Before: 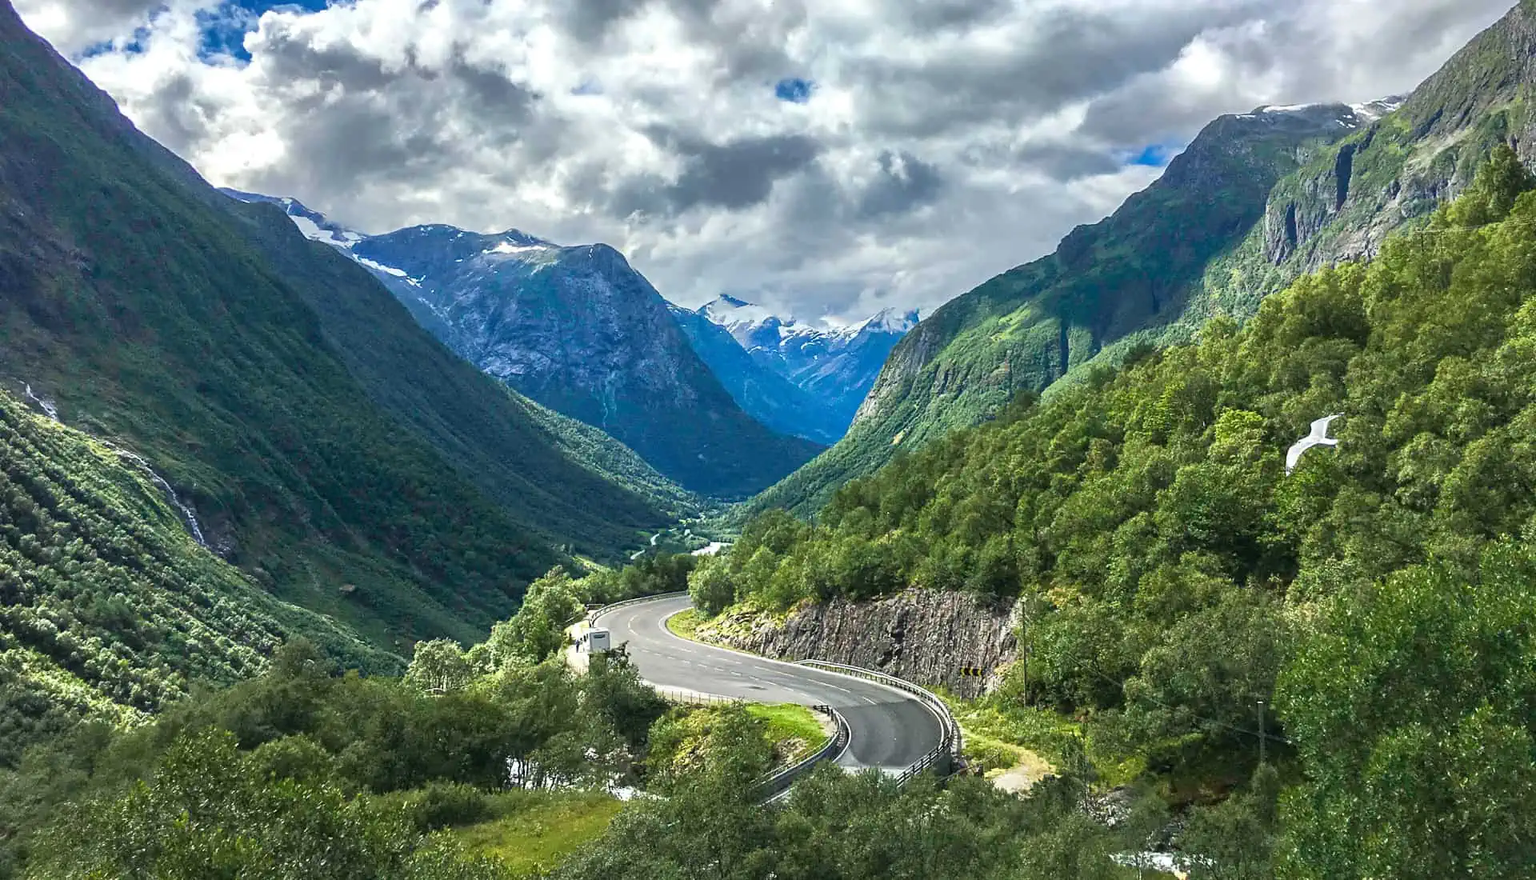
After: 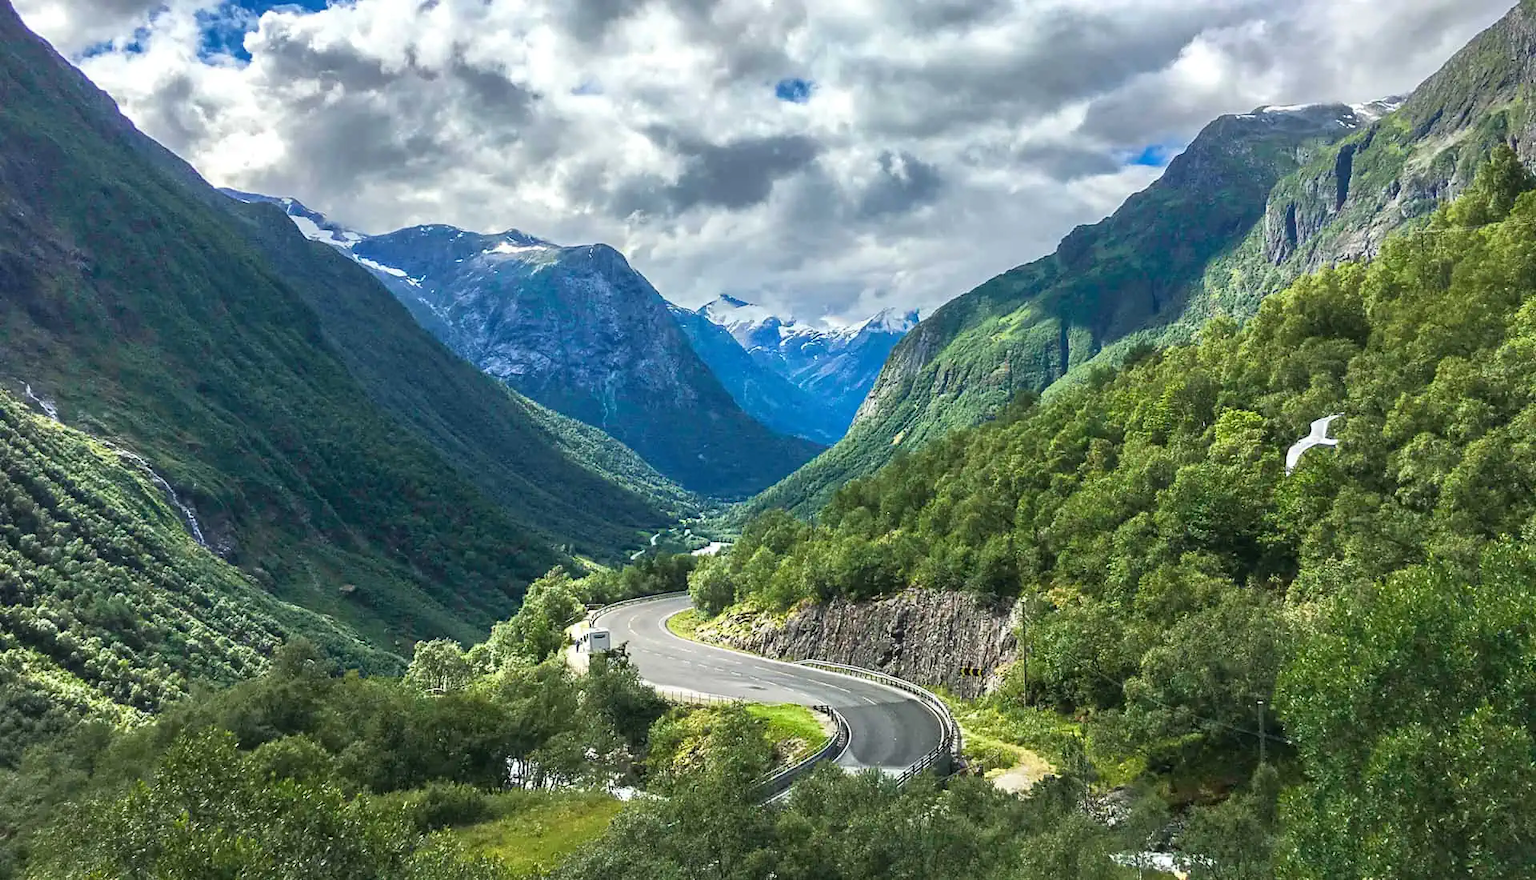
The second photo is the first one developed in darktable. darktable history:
base curve: curves: ch0 [(0, 0) (0.472, 0.508) (1, 1)]
